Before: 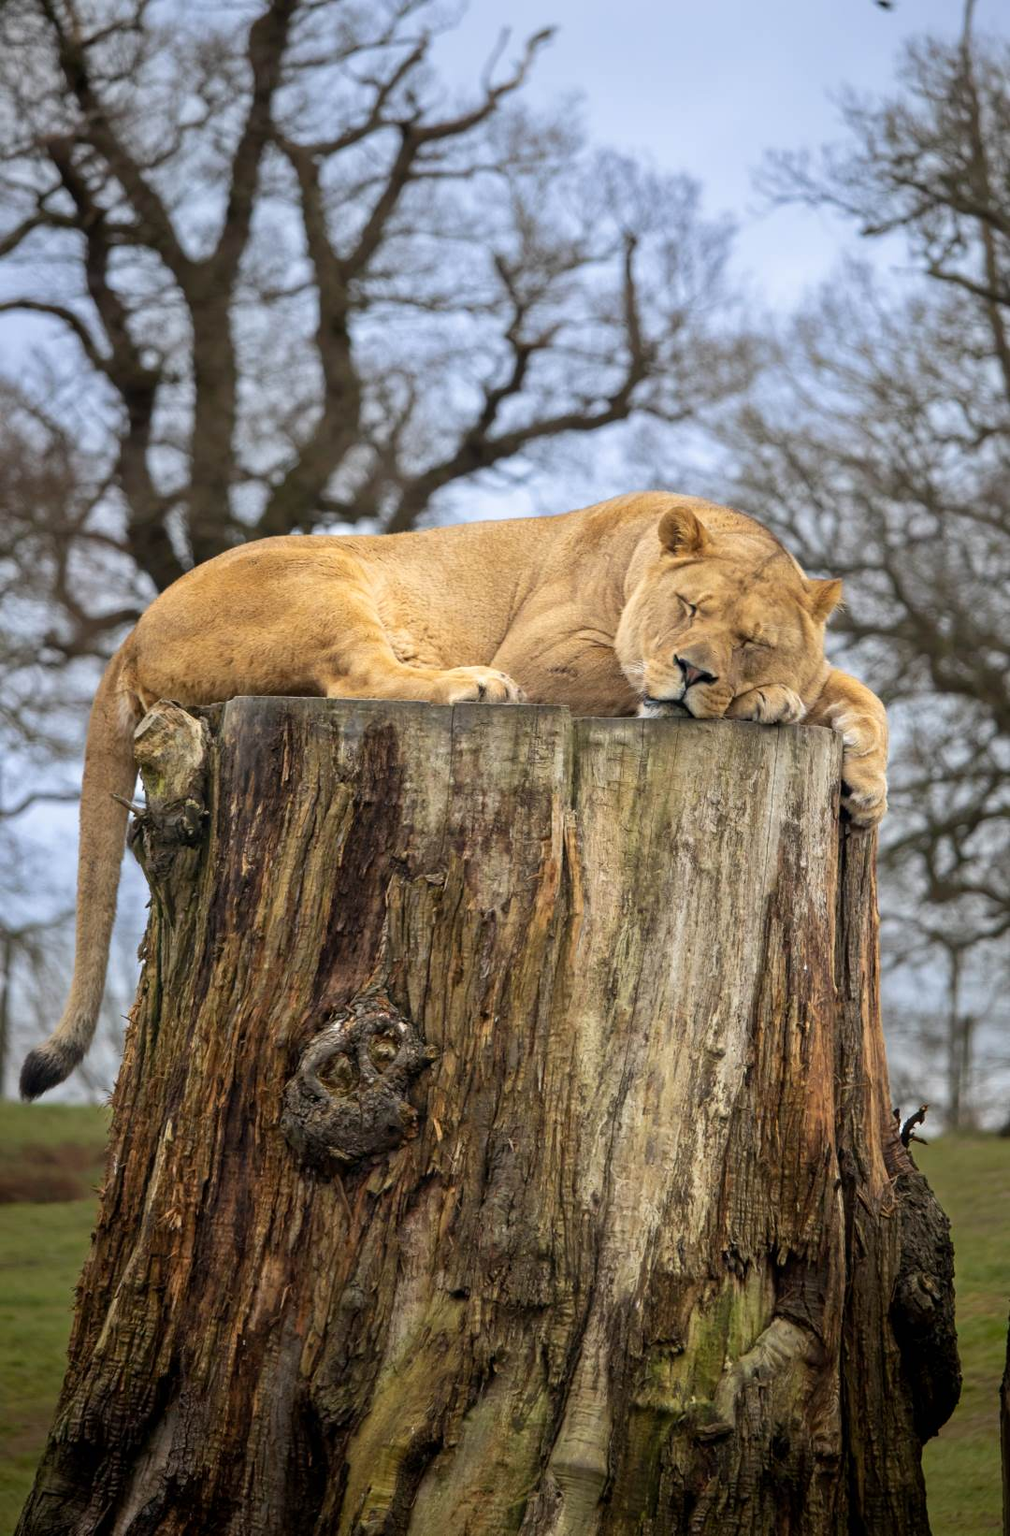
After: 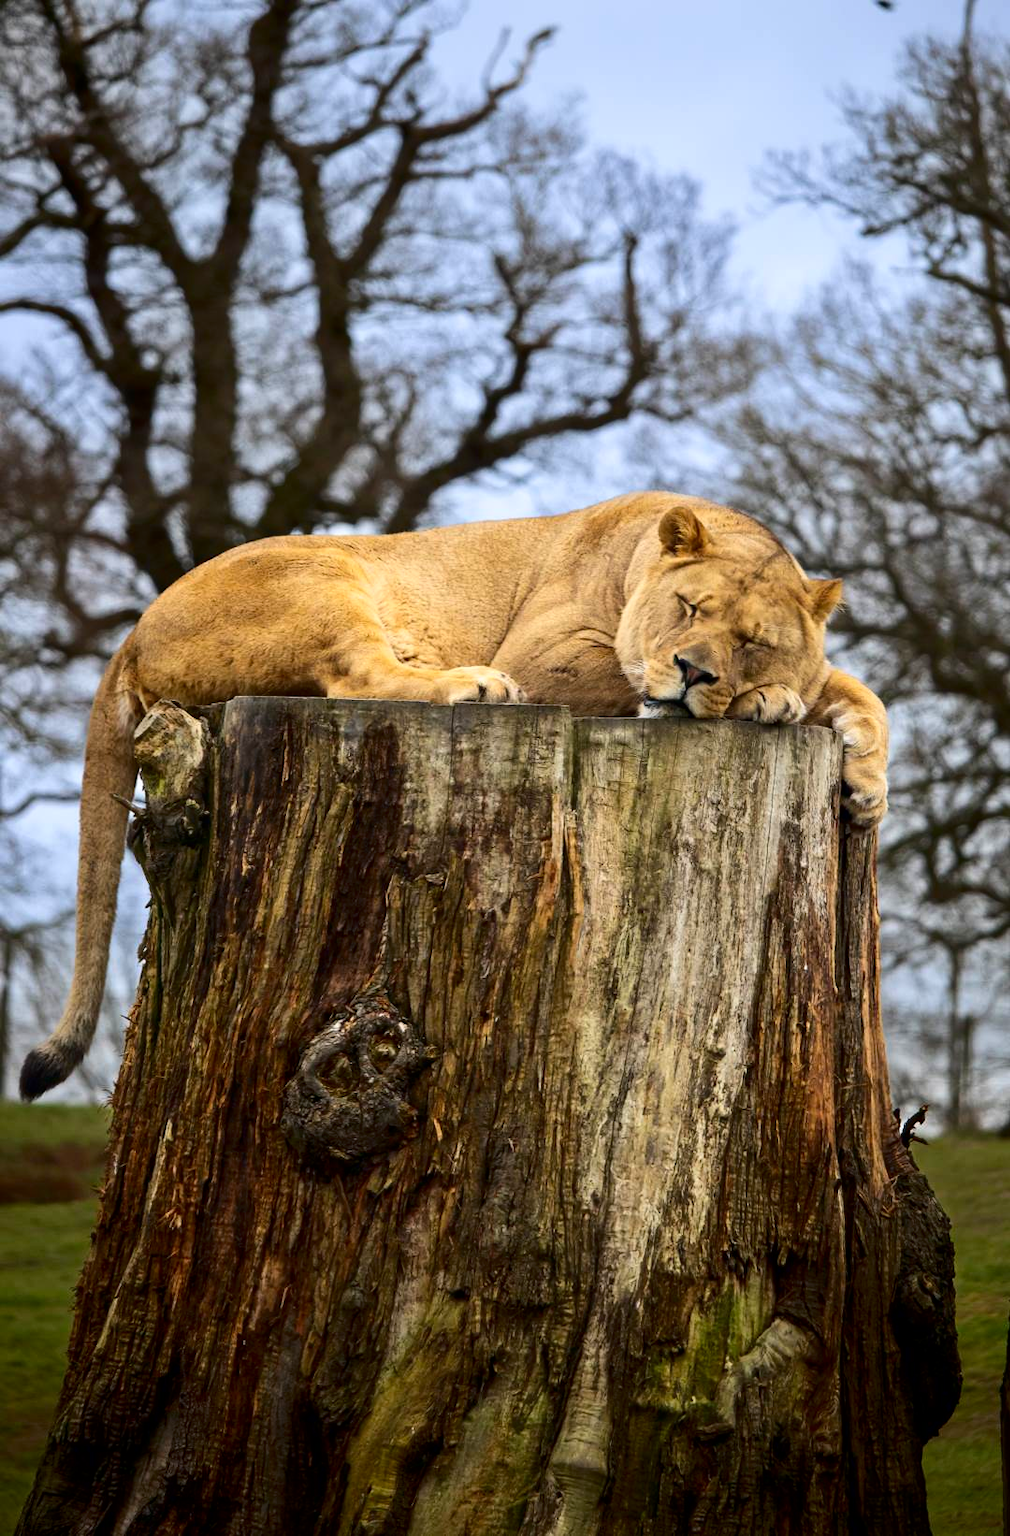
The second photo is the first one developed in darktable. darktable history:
contrast brightness saturation: contrast 0.194, brightness -0.111, saturation 0.21
